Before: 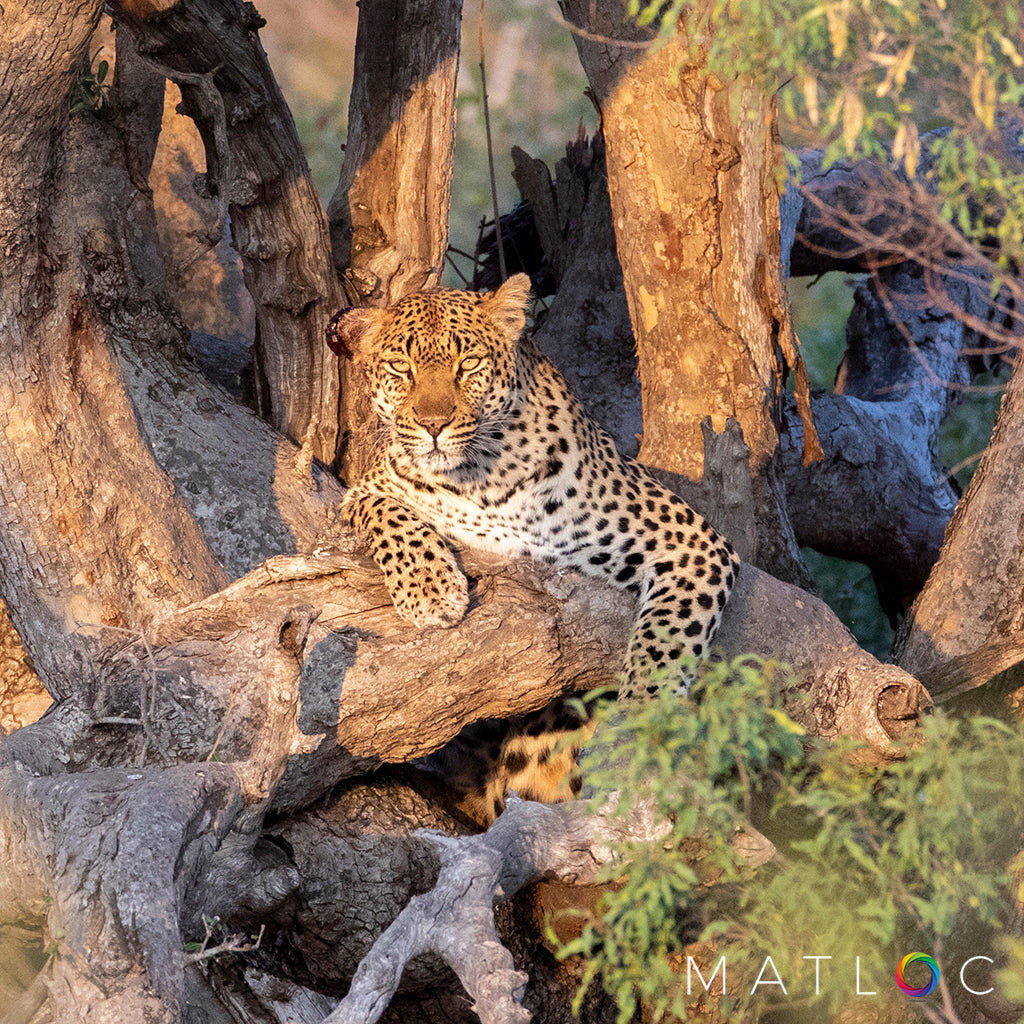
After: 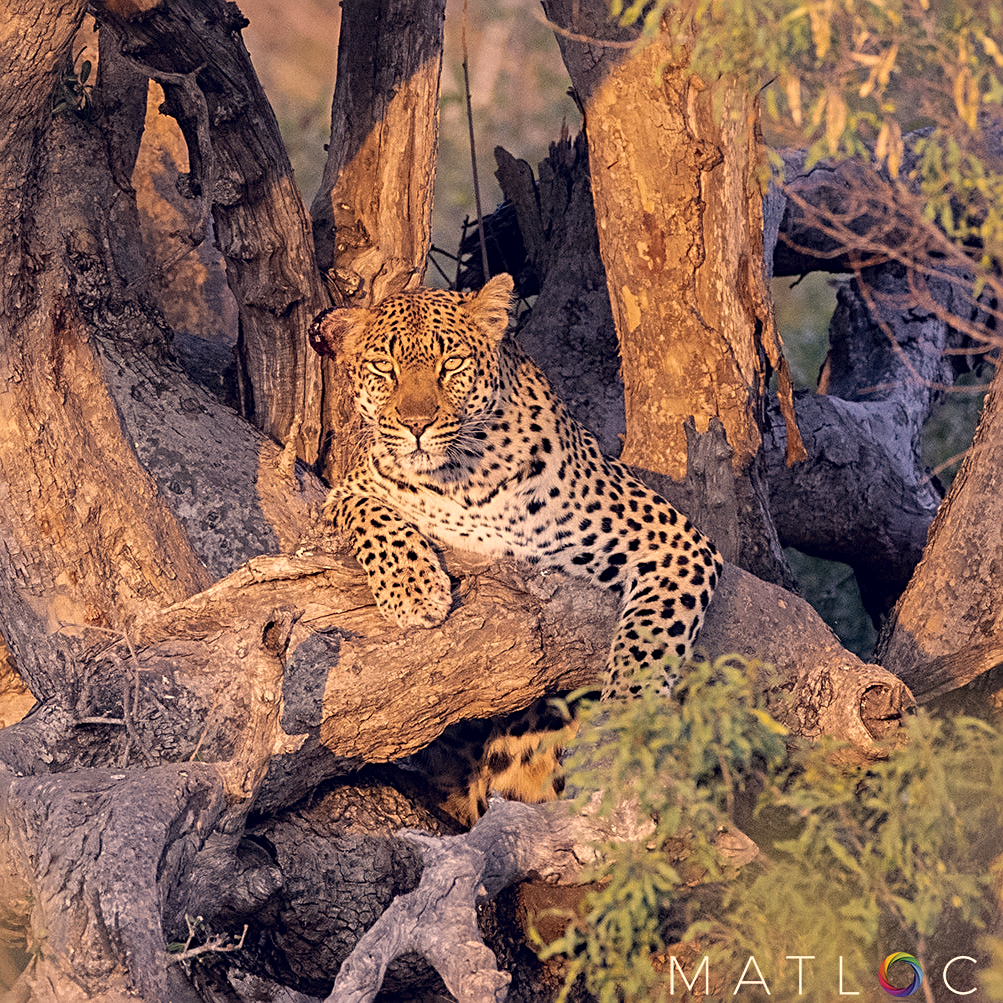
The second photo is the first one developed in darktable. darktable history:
sharpen: radius 3.119
color zones: curves: ch0 [(0, 0.444) (0.143, 0.442) (0.286, 0.441) (0.429, 0.441) (0.571, 0.441) (0.714, 0.441) (0.857, 0.442) (1, 0.444)]
color correction: highlights a* 19.59, highlights b* 27.49, shadows a* 3.46, shadows b* -17.28, saturation 0.73
crop: left 1.743%, right 0.268%, bottom 2.011%
